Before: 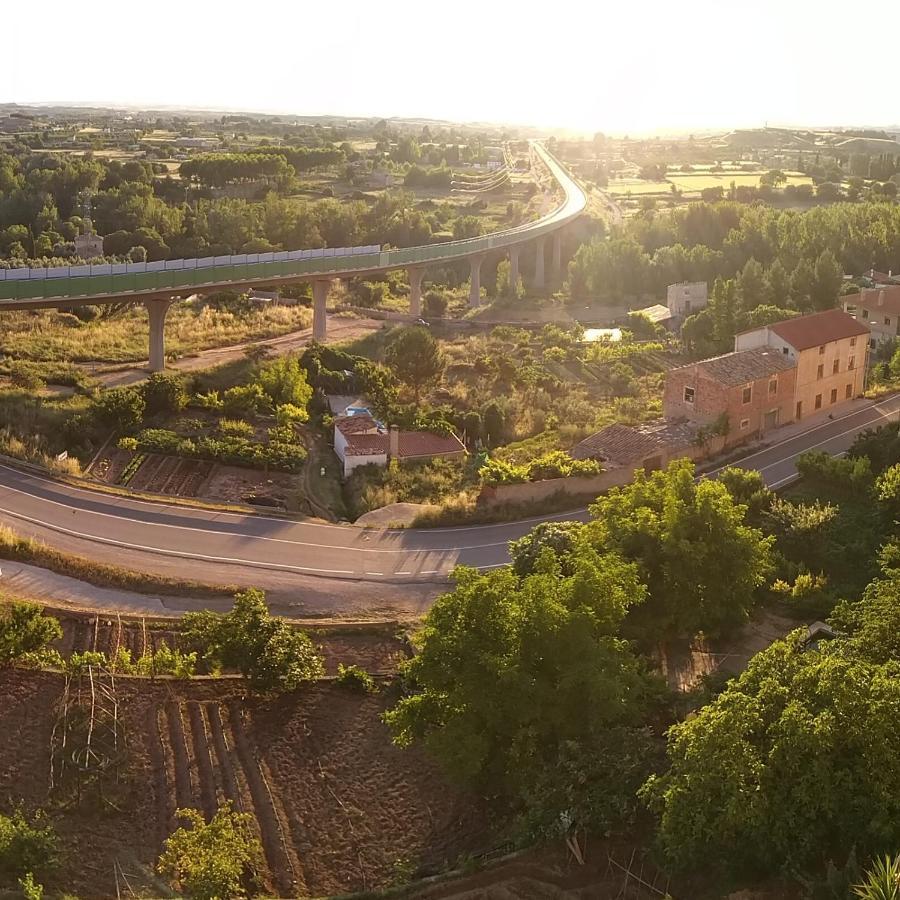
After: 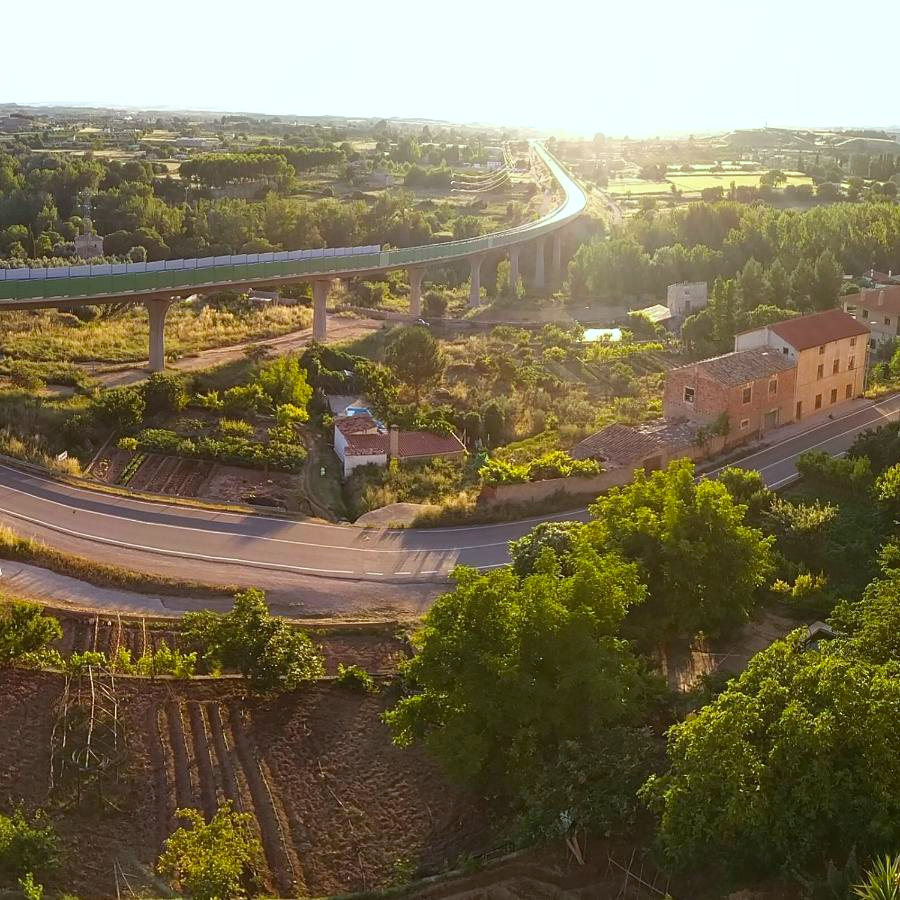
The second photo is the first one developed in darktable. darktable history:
color calibration: illuminant custom, x 0.368, y 0.373, temperature 4337.57 K
color balance rgb: highlights gain › luminance 6.676%, highlights gain › chroma 1.888%, highlights gain › hue 91.98°, linear chroma grading › global chroma 14.787%, perceptual saturation grading › global saturation 3.983%, global vibrance 7.155%, saturation formula JzAzBz (2021)
